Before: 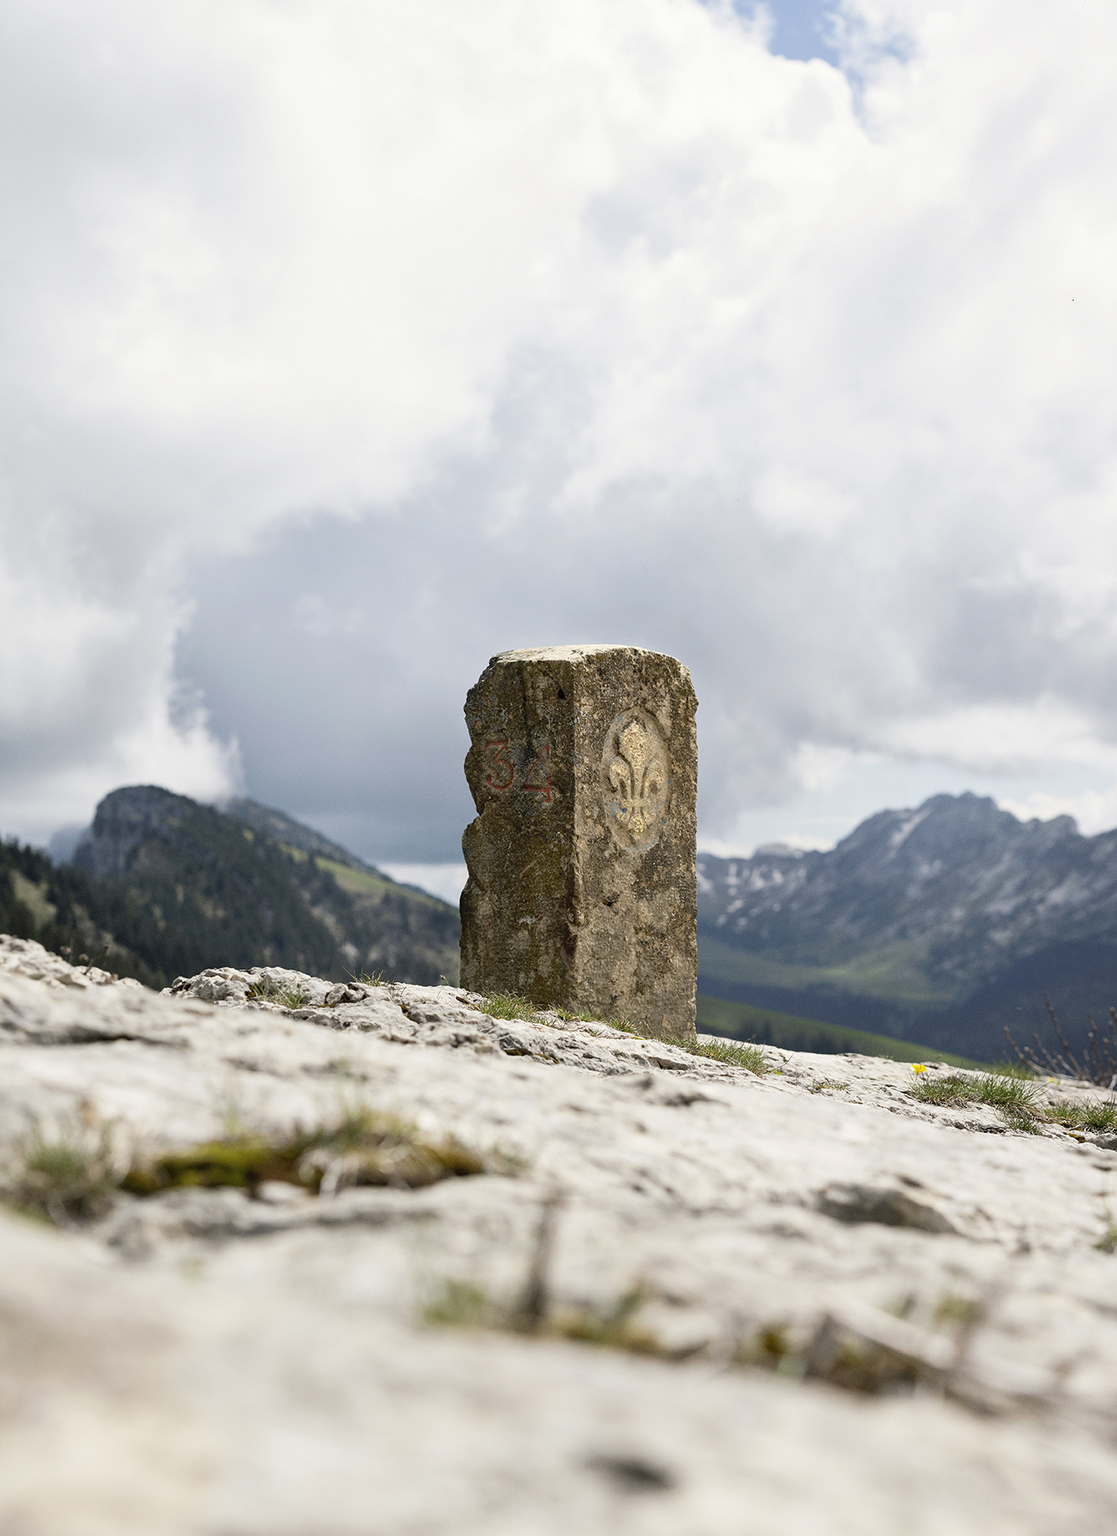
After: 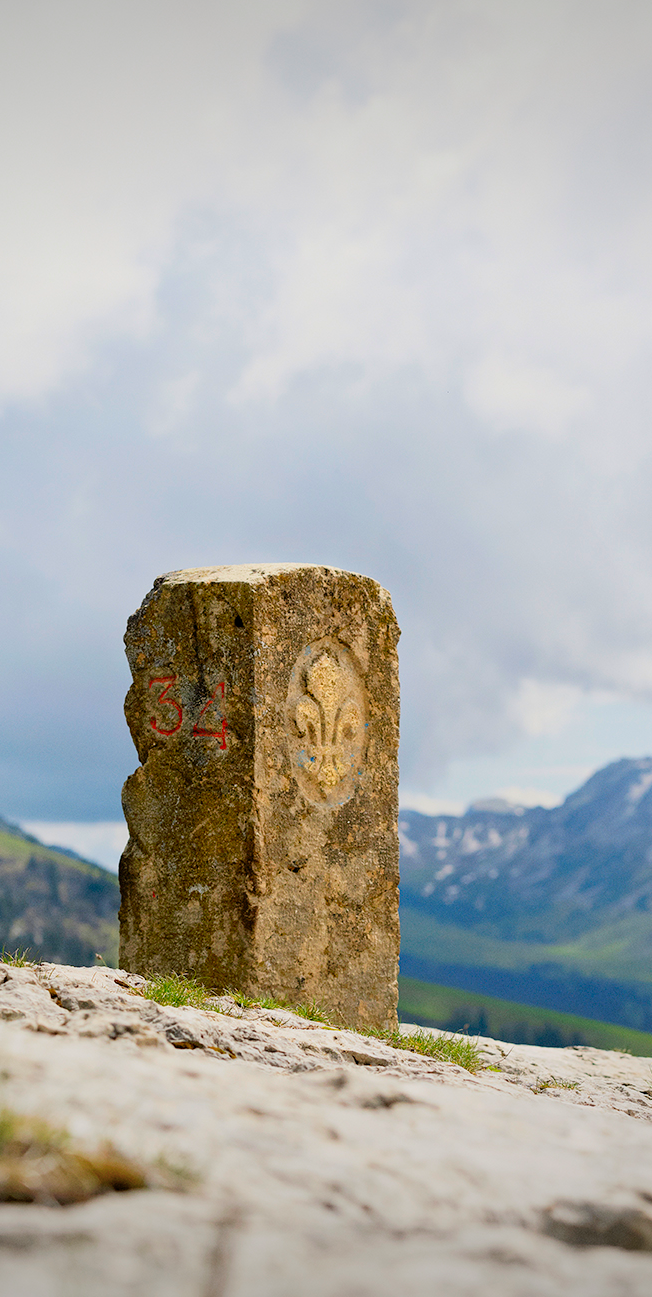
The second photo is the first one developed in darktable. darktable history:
exposure: exposure 0.378 EV, compensate highlight preservation false
vignetting: fall-off start 97.88%, fall-off radius 100.01%, width/height ratio 1.373, unbound false
filmic rgb: middle gray luminance 18.4%, black relative exposure -10.47 EV, white relative exposure 3.41 EV, target black luminance 0%, hardness 6.02, latitude 98.33%, contrast 0.848, shadows ↔ highlights balance 0.569%
color correction: highlights b* 0.002, saturation 1.82
crop: left 32.209%, top 10.978%, right 18.404%, bottom 17.553%
shadows and highlights: shadows 12.69, white point adjustment 1.18, highlights -0.507, soften with gaussian
